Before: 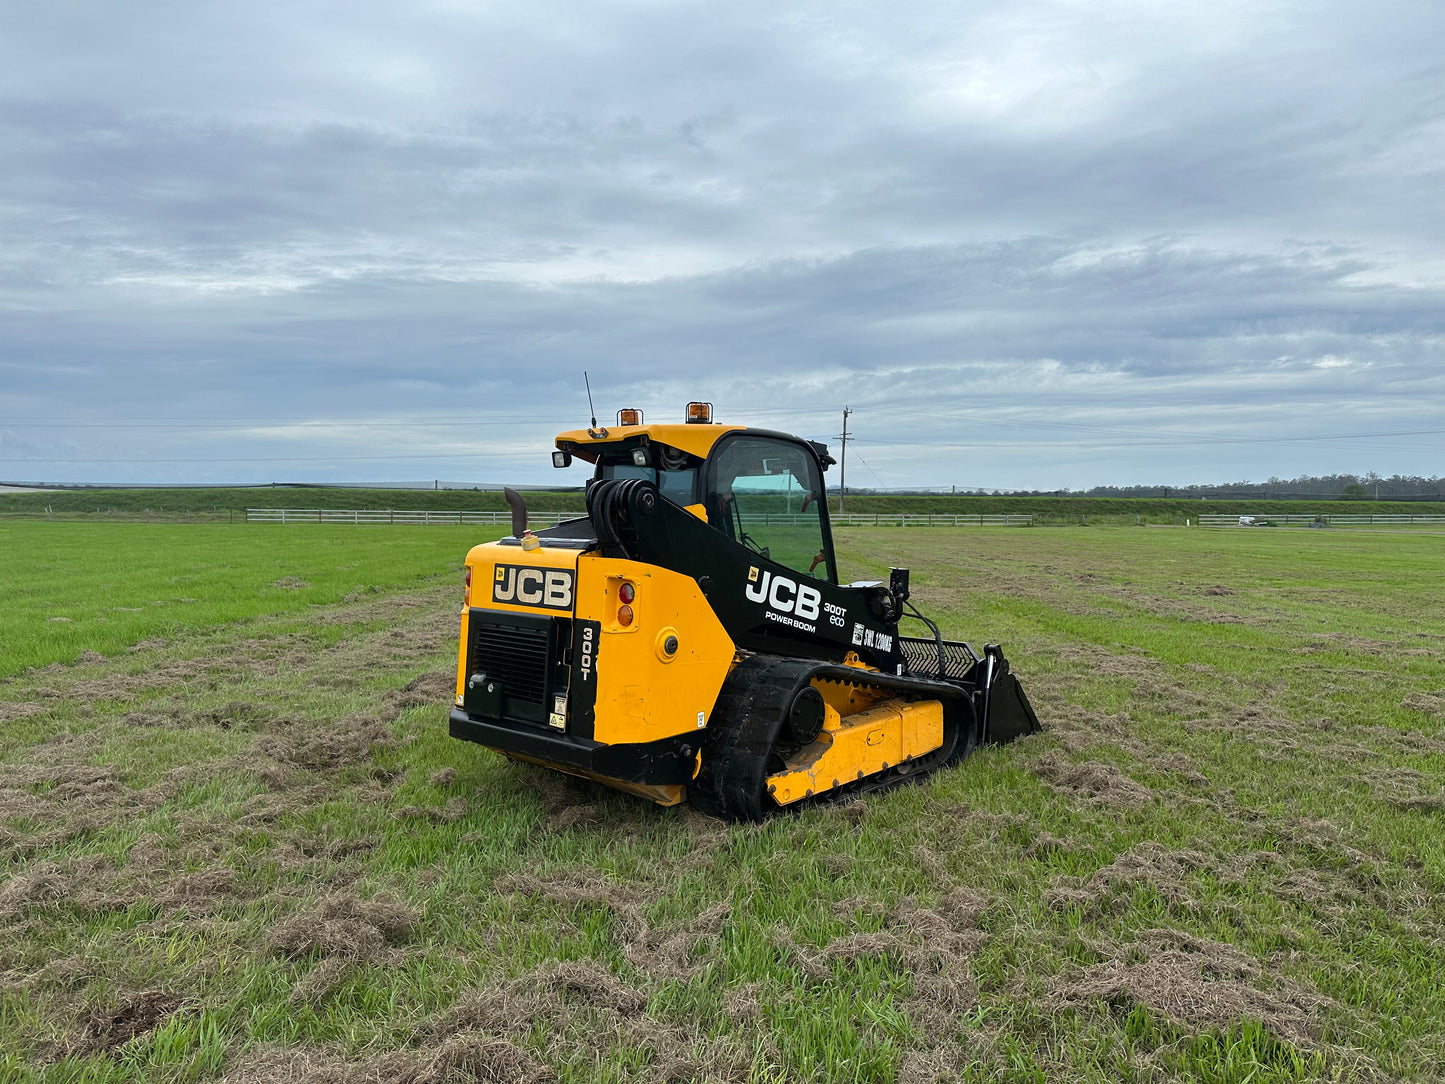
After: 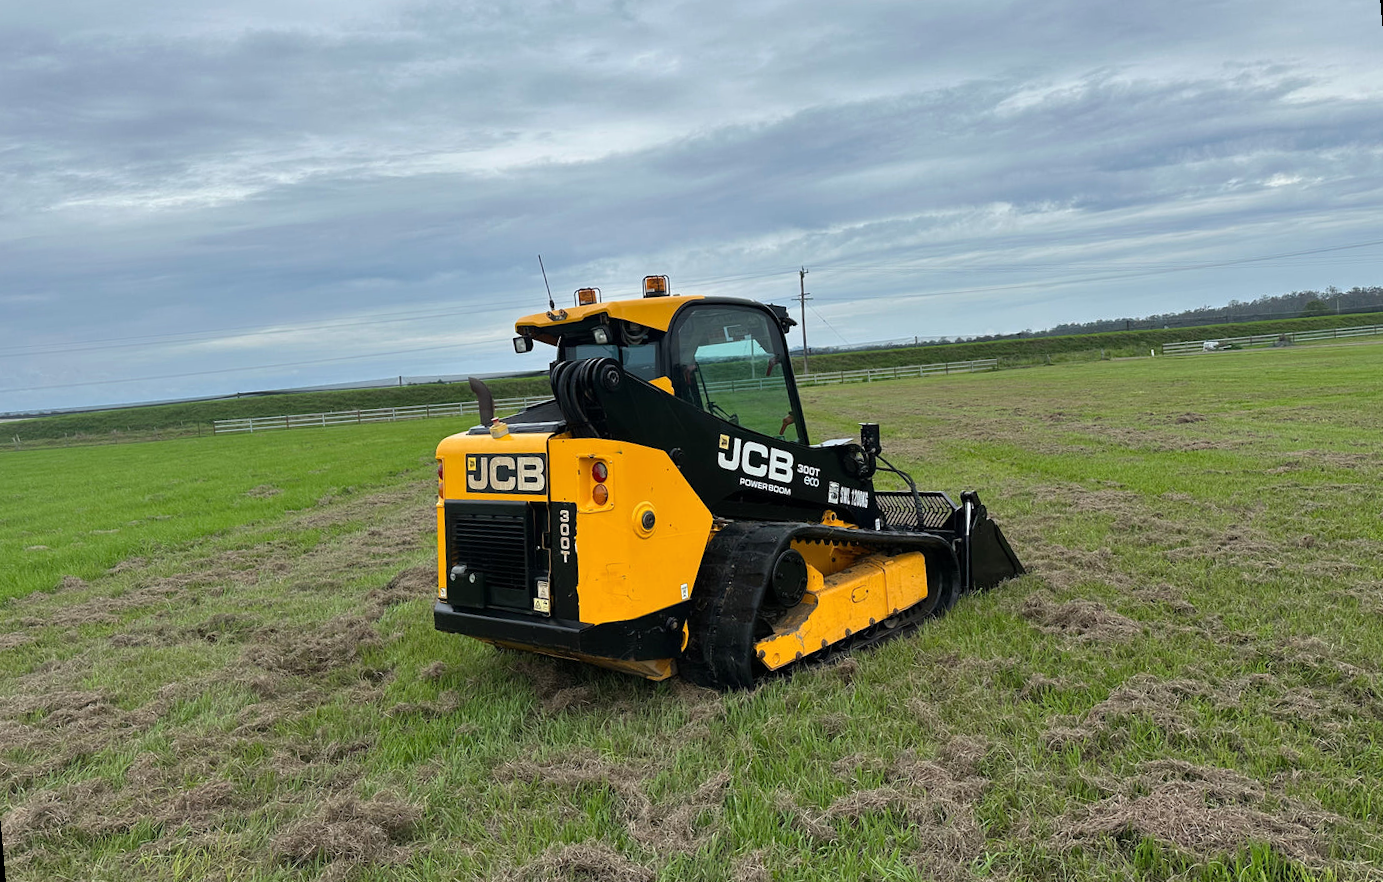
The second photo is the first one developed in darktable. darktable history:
shadows and highlights: shadows 37.27, highlights -28.18, soften with gaussian
rotate and perspective: rotation -5°, crop left 0.05, crop right 0.952, crop top 0.11, crop bottom 0.89
crop and rotate: top 6.25%
